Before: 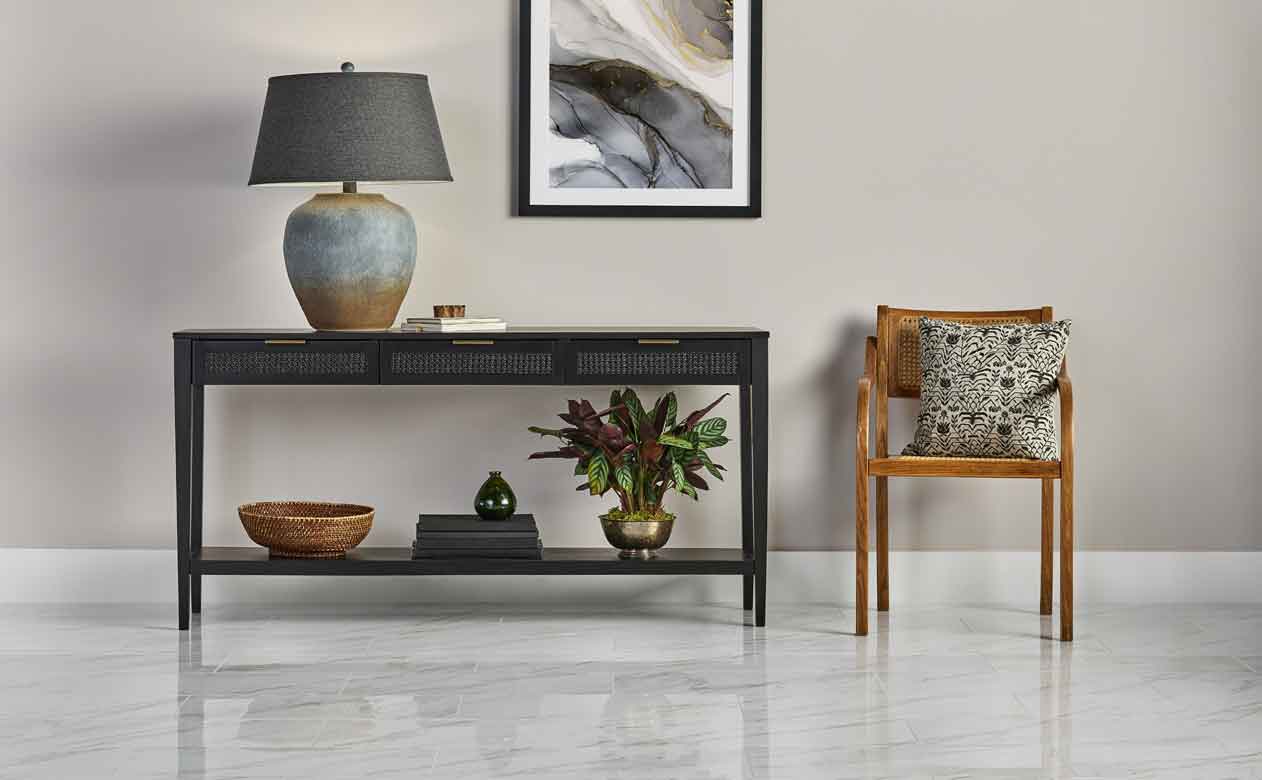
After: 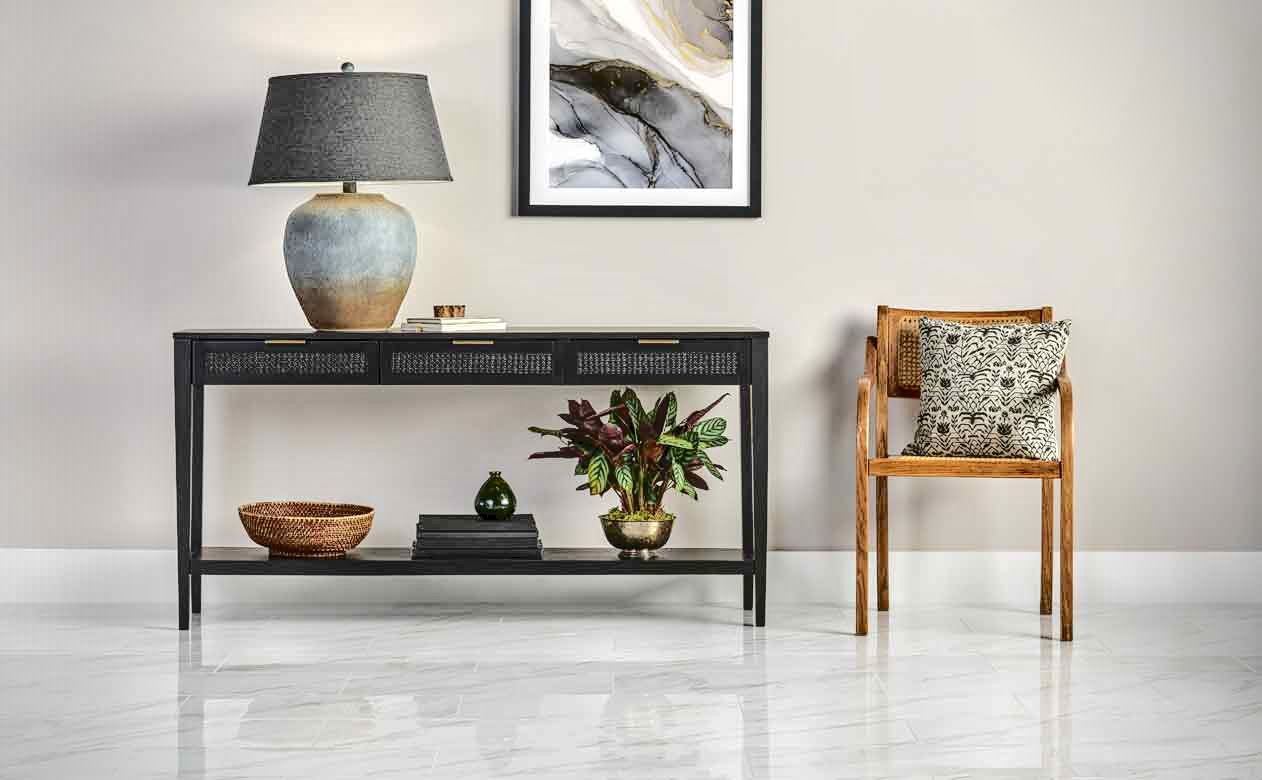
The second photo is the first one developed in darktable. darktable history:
exposure: black level correction 0.003, exposure 0.389 EV, compensate exposure bias true, compensate highlight preservation false
vignetting: fall-off radius 61.25%
local contrast: on, module defaults
tone curve: curves: ch0 [(0, 0) (0.003, 0.057) (0.011, 0.061) (0.025, 0.065) (0.044, 0.075) (0.069, 0.082) (0.1, 0.09) (0.136, 0.102) (0.177, 0.145) (0.224, 0.195) (0.277, 0.27) (0.335, 0.374) (0.399, 0.486) (0.468, 0.578) (0.543, 0.652) (0.623, 0.717) (0.709, 0.778) (0.801, 0.837) (0.898, 0.909) (1, 1)], color space Lab, independent channels, preserve colors none
